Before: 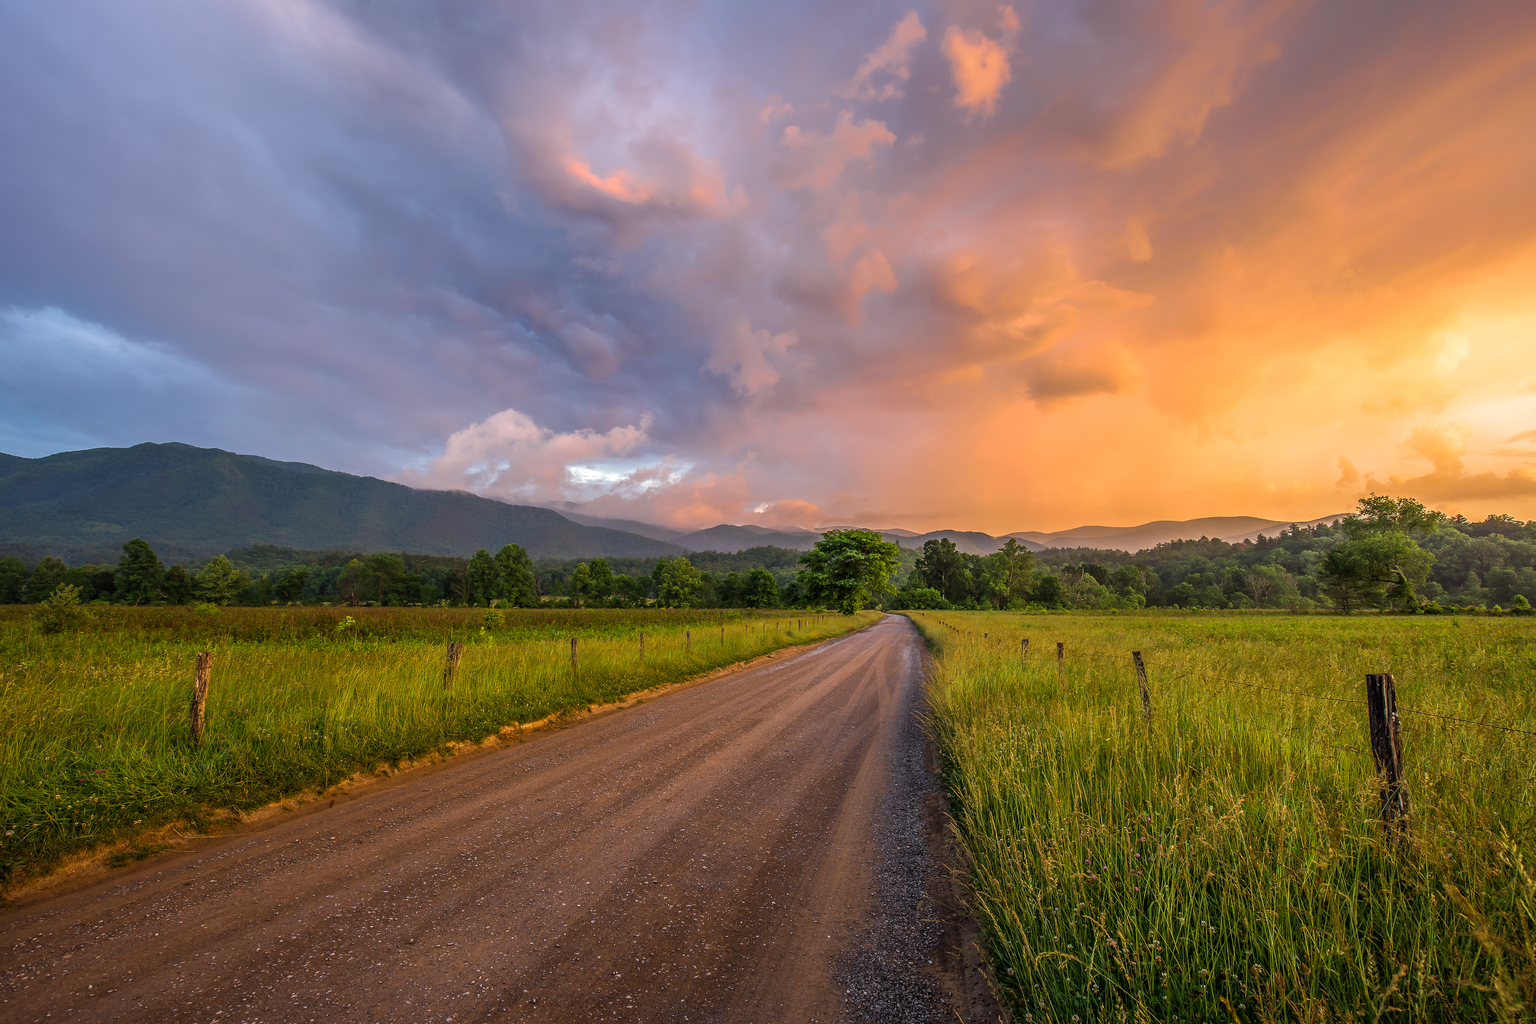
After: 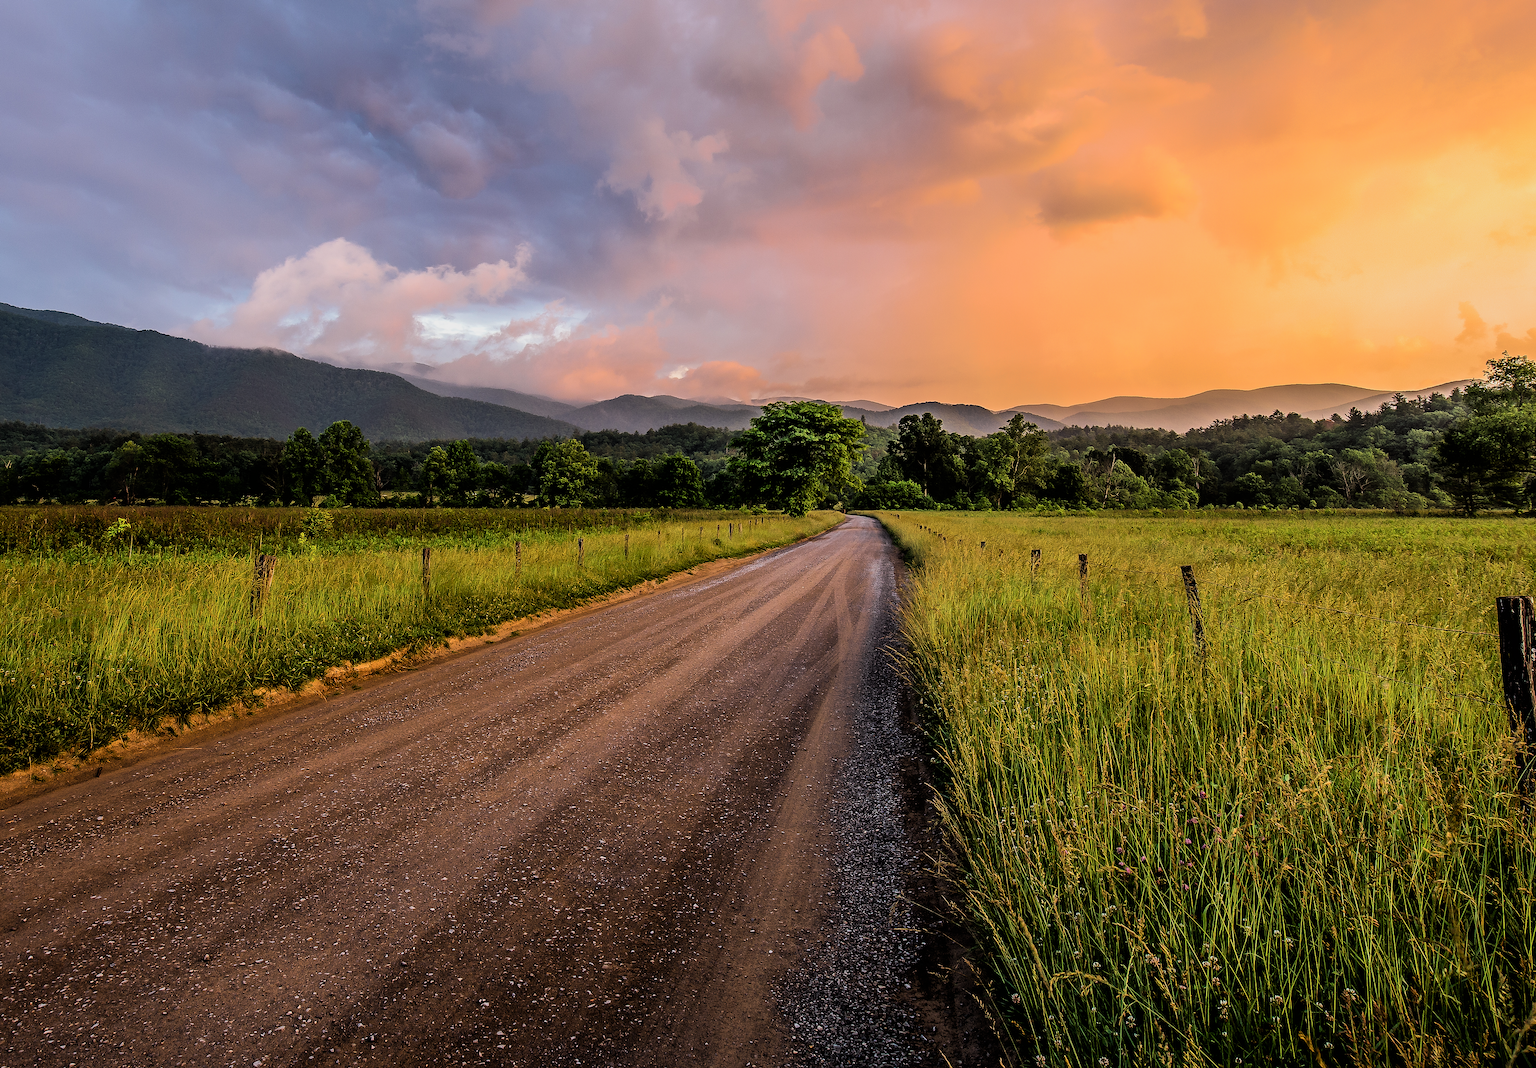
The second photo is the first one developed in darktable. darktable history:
crop: left 16.856%, top 22.747%, right 9.128%
filmic rgb: black relative exposure -5.08 EV, white relative exposure 3.97 EV, hardness 2.9, contrast 1.495
sharpen: radius 1.02, threshold 1.13
